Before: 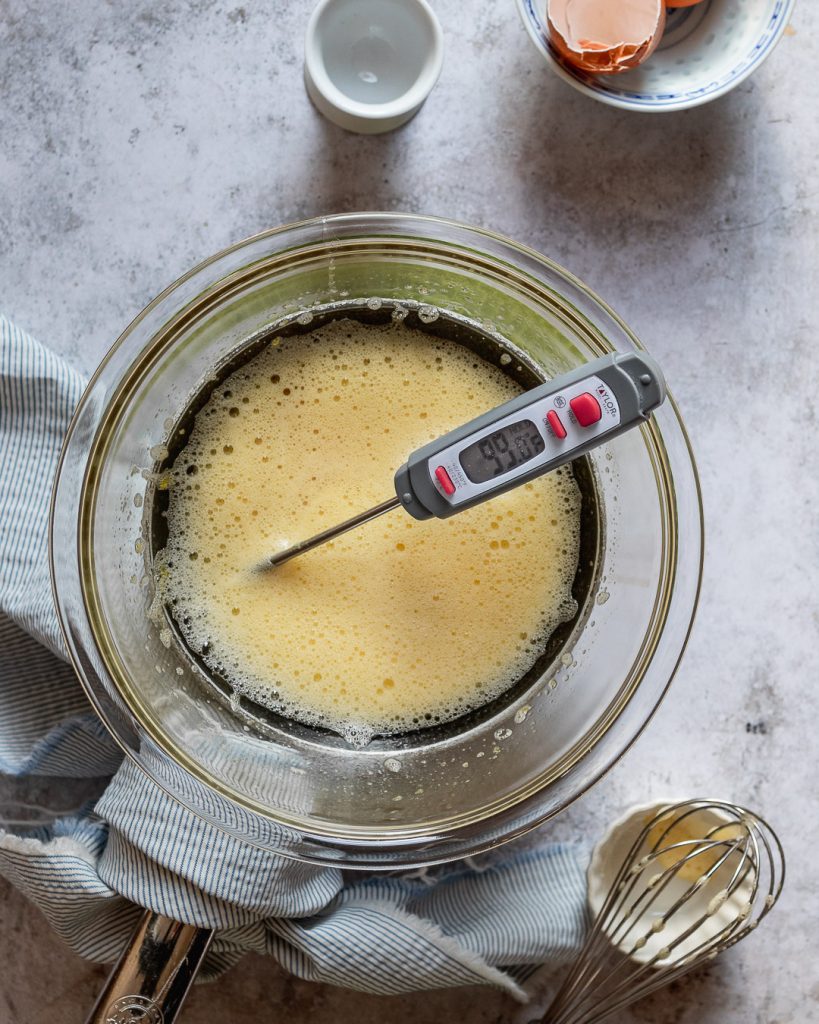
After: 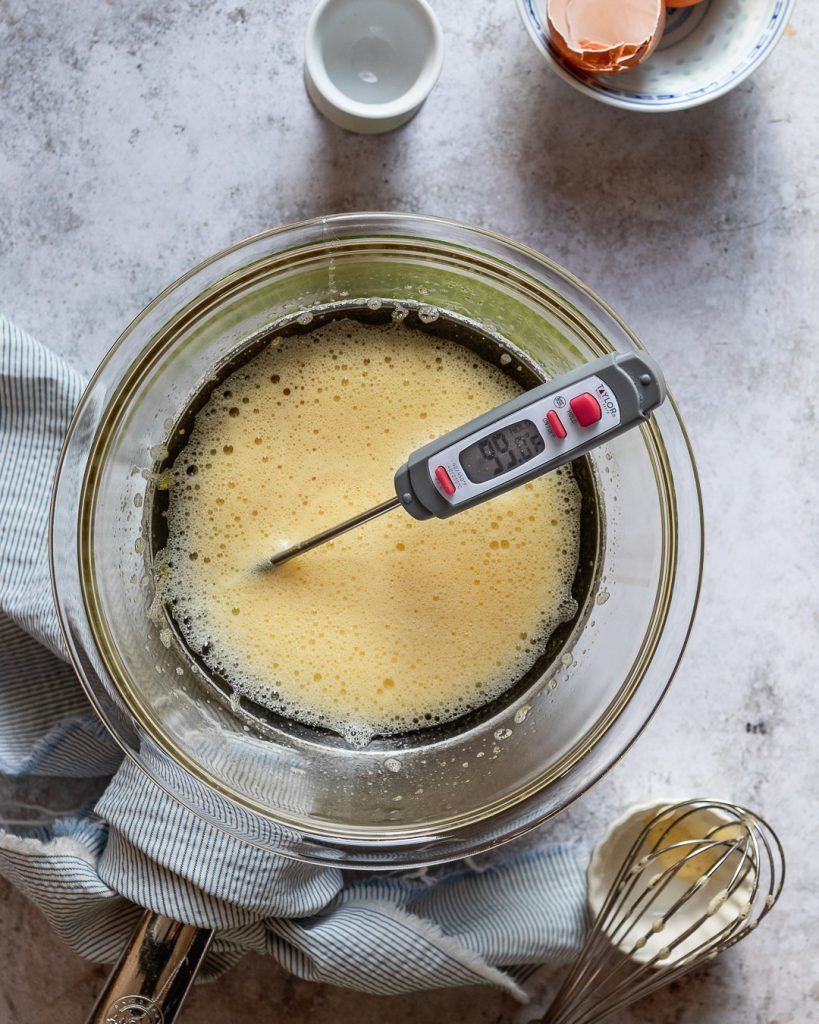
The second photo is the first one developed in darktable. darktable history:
shadows and highlights: shadows -0.137, highlights 39.85
tone equalizer: -7 EV 0.205 EV, -6 EV 0.155 EV, -5 EV 0.083 EV, -4 EV 0.053 EV, -2 EV -0.026 EV, -1 EV -0.059 EV, +0 EV -0.057 EV
